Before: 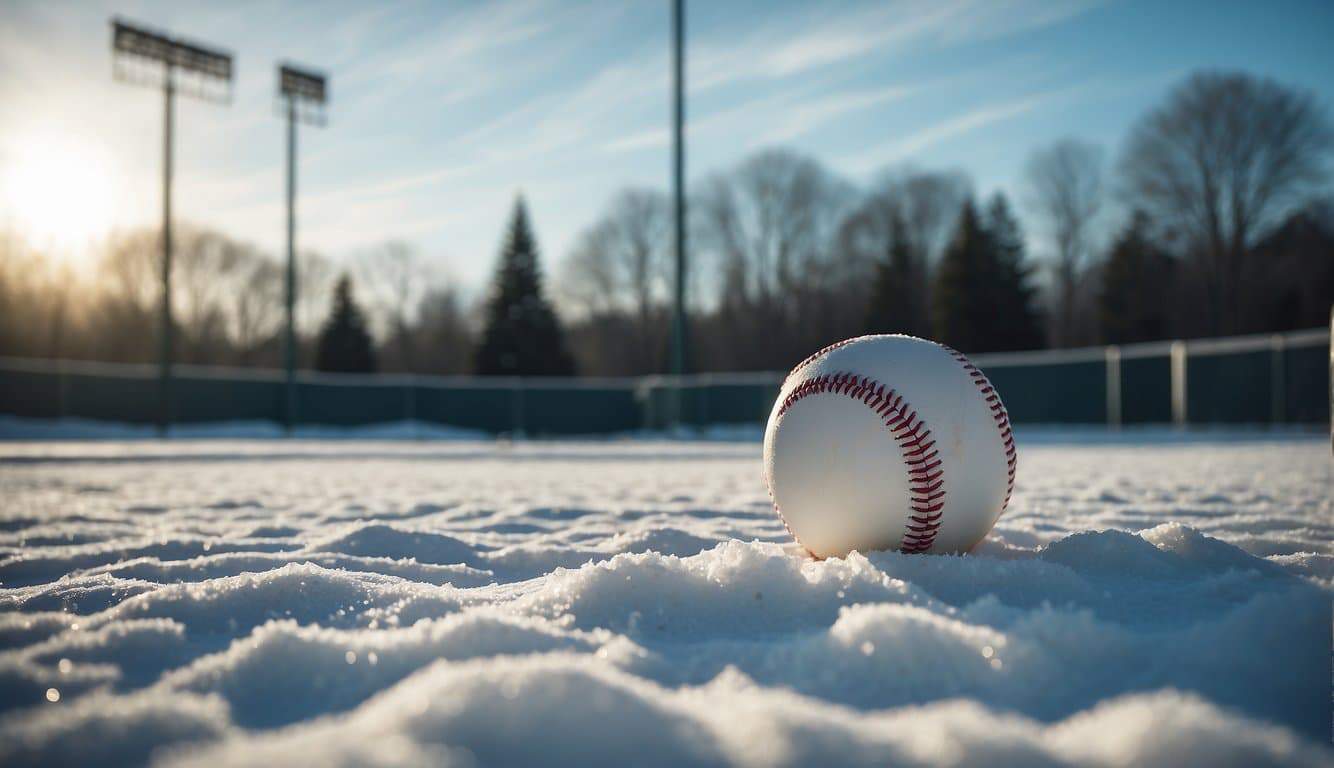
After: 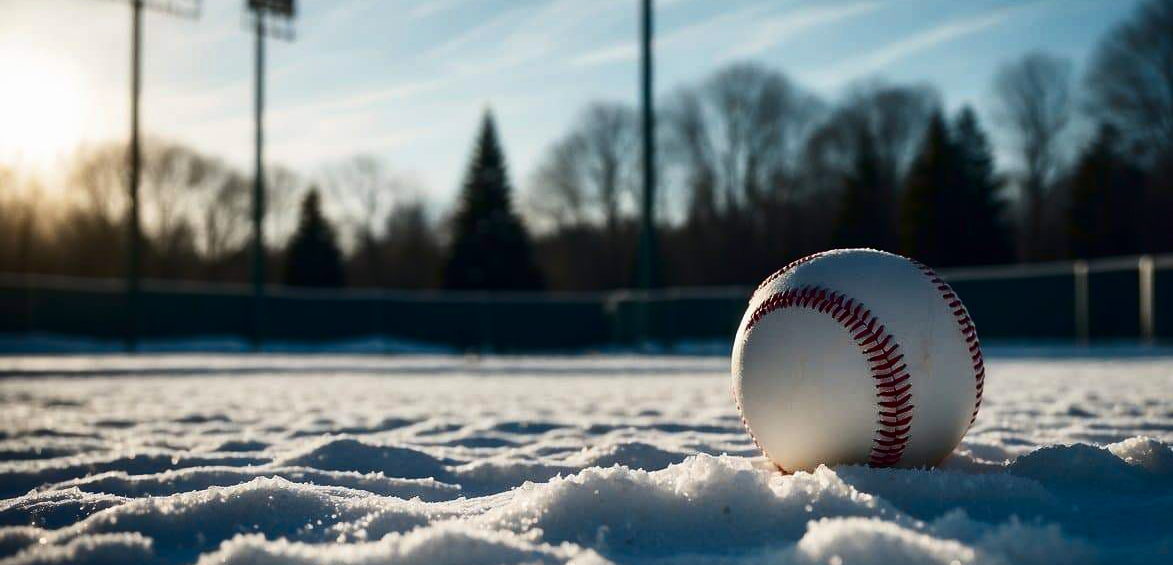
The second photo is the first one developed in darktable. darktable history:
crop and rotate: left 2.425%, top 11.305%, right 9.6%, bottom 15.08%
contrast brightness saturation: contrast 0.19, brightness -0.24, saturation 0.11
